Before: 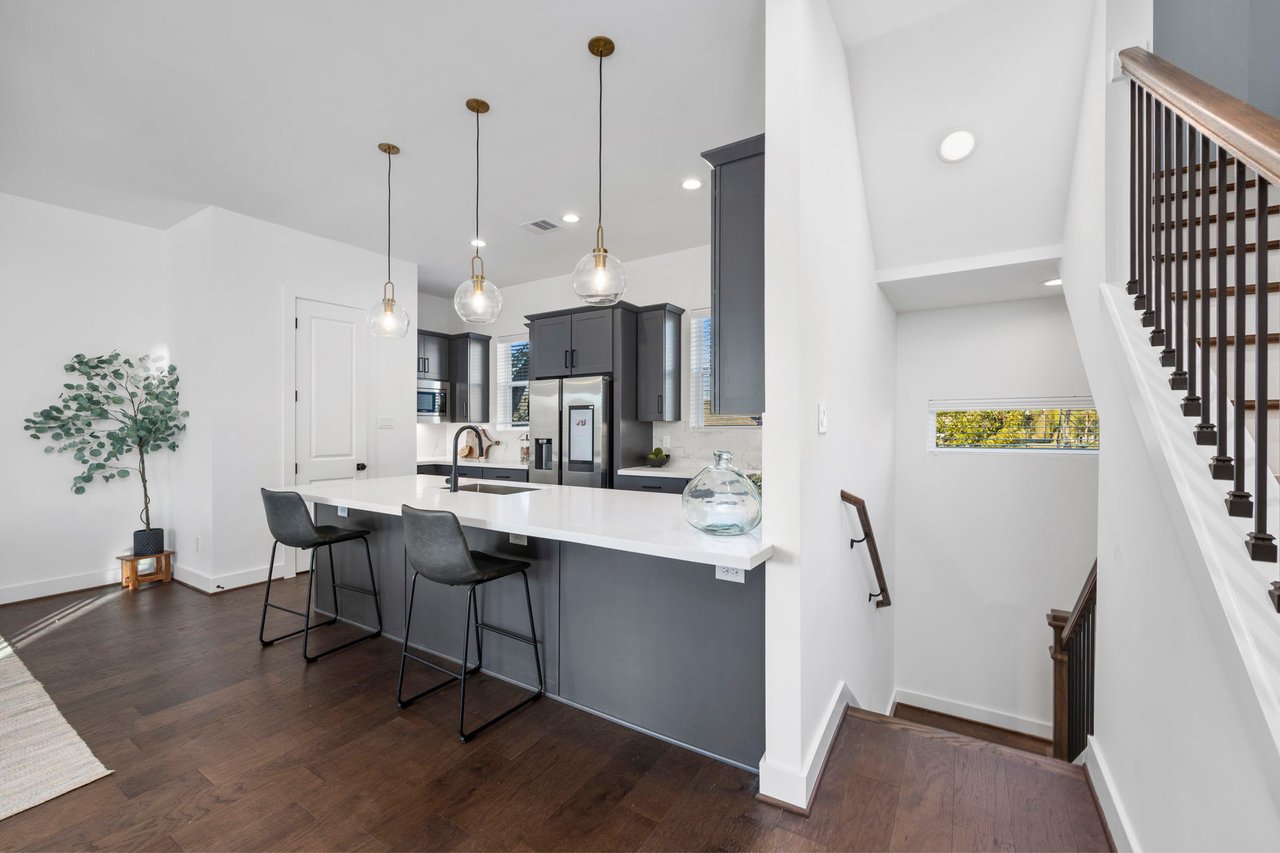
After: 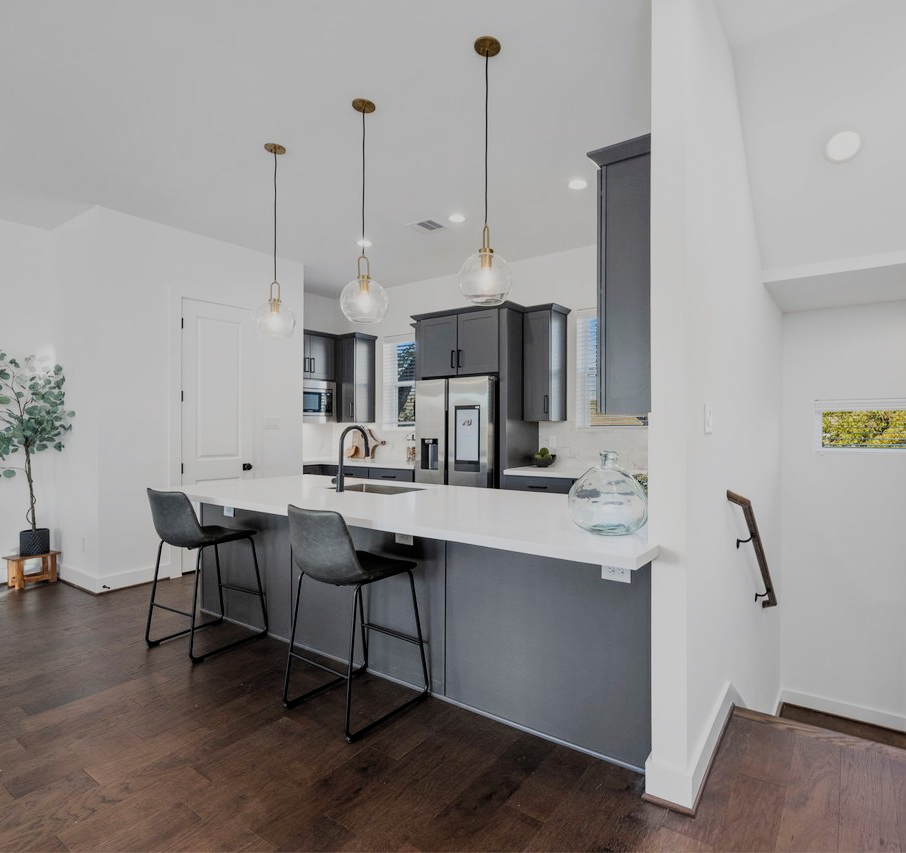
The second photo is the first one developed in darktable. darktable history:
filmic rgb: black relative exposure -7.65 EV, white relative exposure 4.56 EV, hardness 3.61, add noise in highlights 0.002, preserve chrominance luminance Y, color science v3 (2019), use custom middle-gray values true, contrast in highlights soft
crop and rotate: left 8.948%, right 20.254%
